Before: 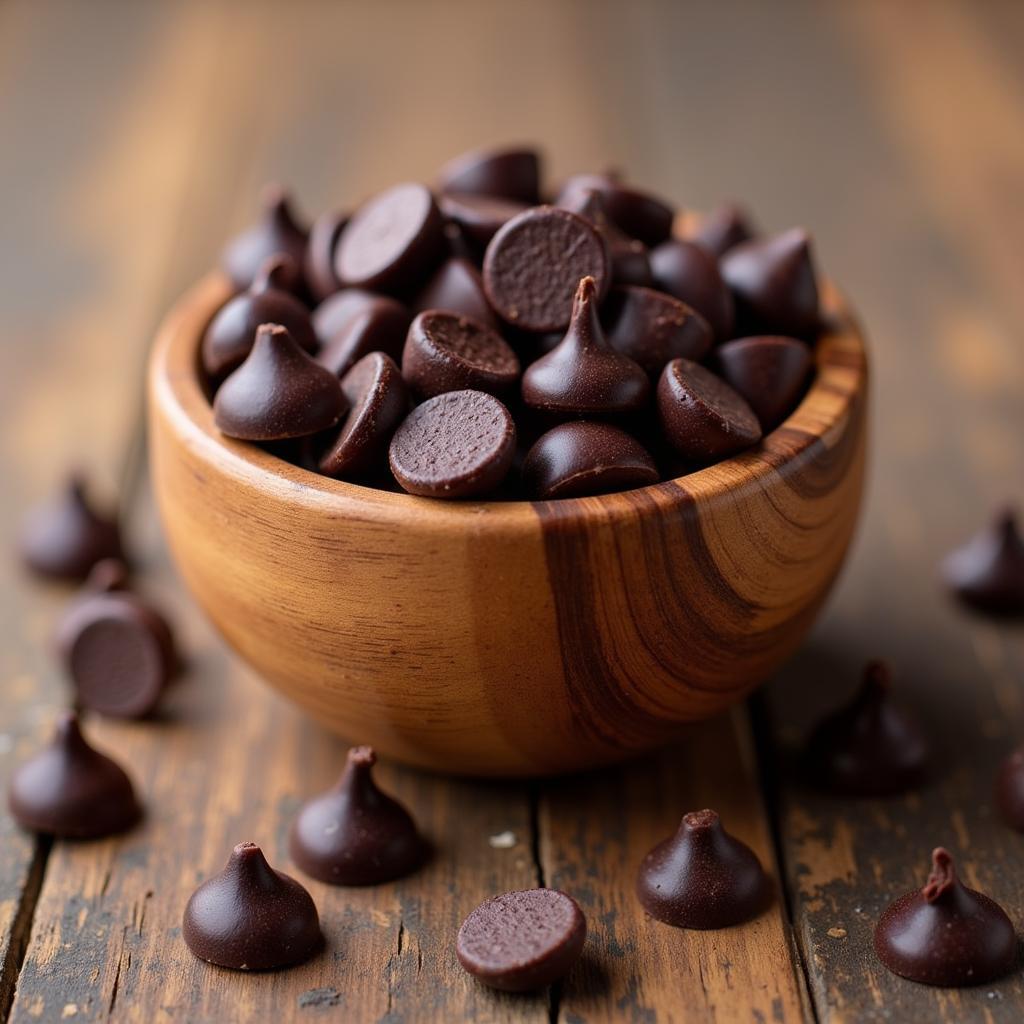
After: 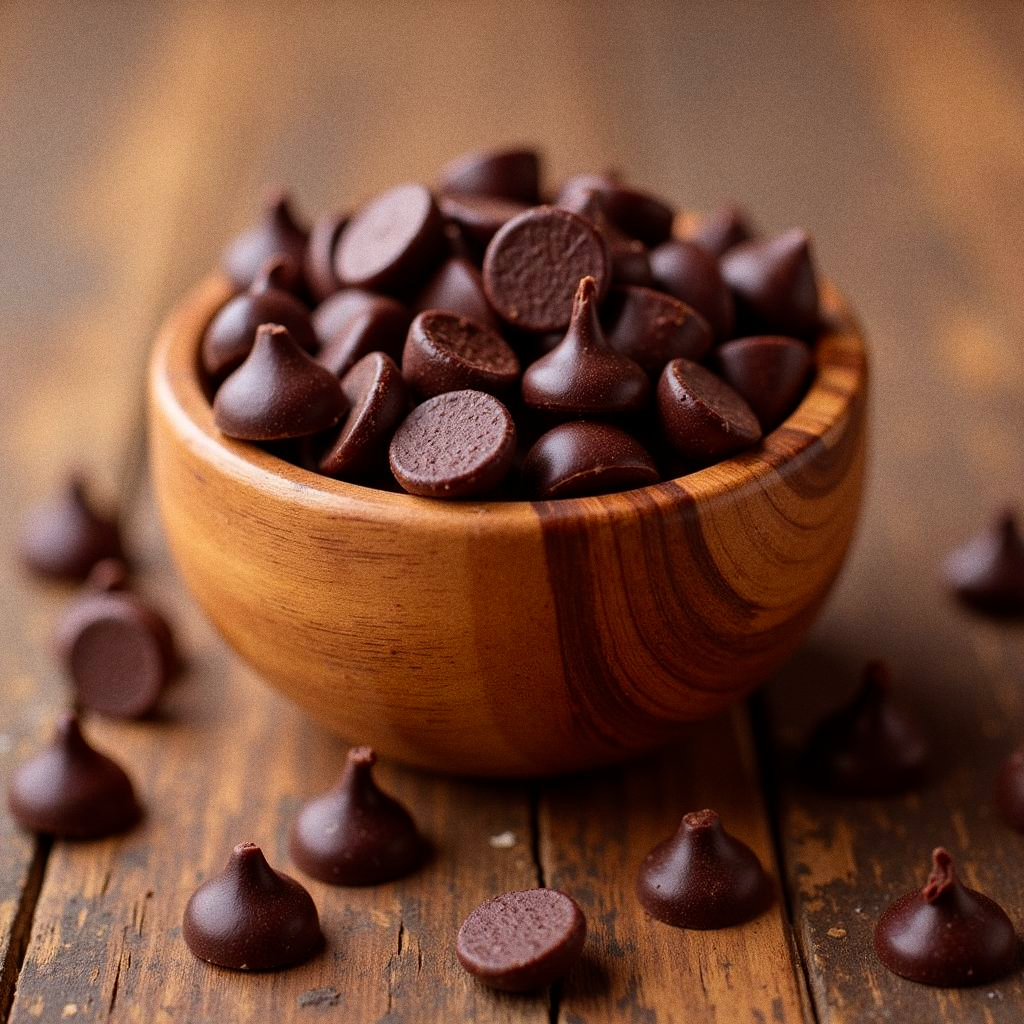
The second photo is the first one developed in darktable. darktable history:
grain: coarseness 0.09 ISO
white balance: emerald 1
rgb levels: mode RGB, independent channels, levels [[0, 0.5, 1], [0, 0.521, 1], [0, 0.536, 1]]
